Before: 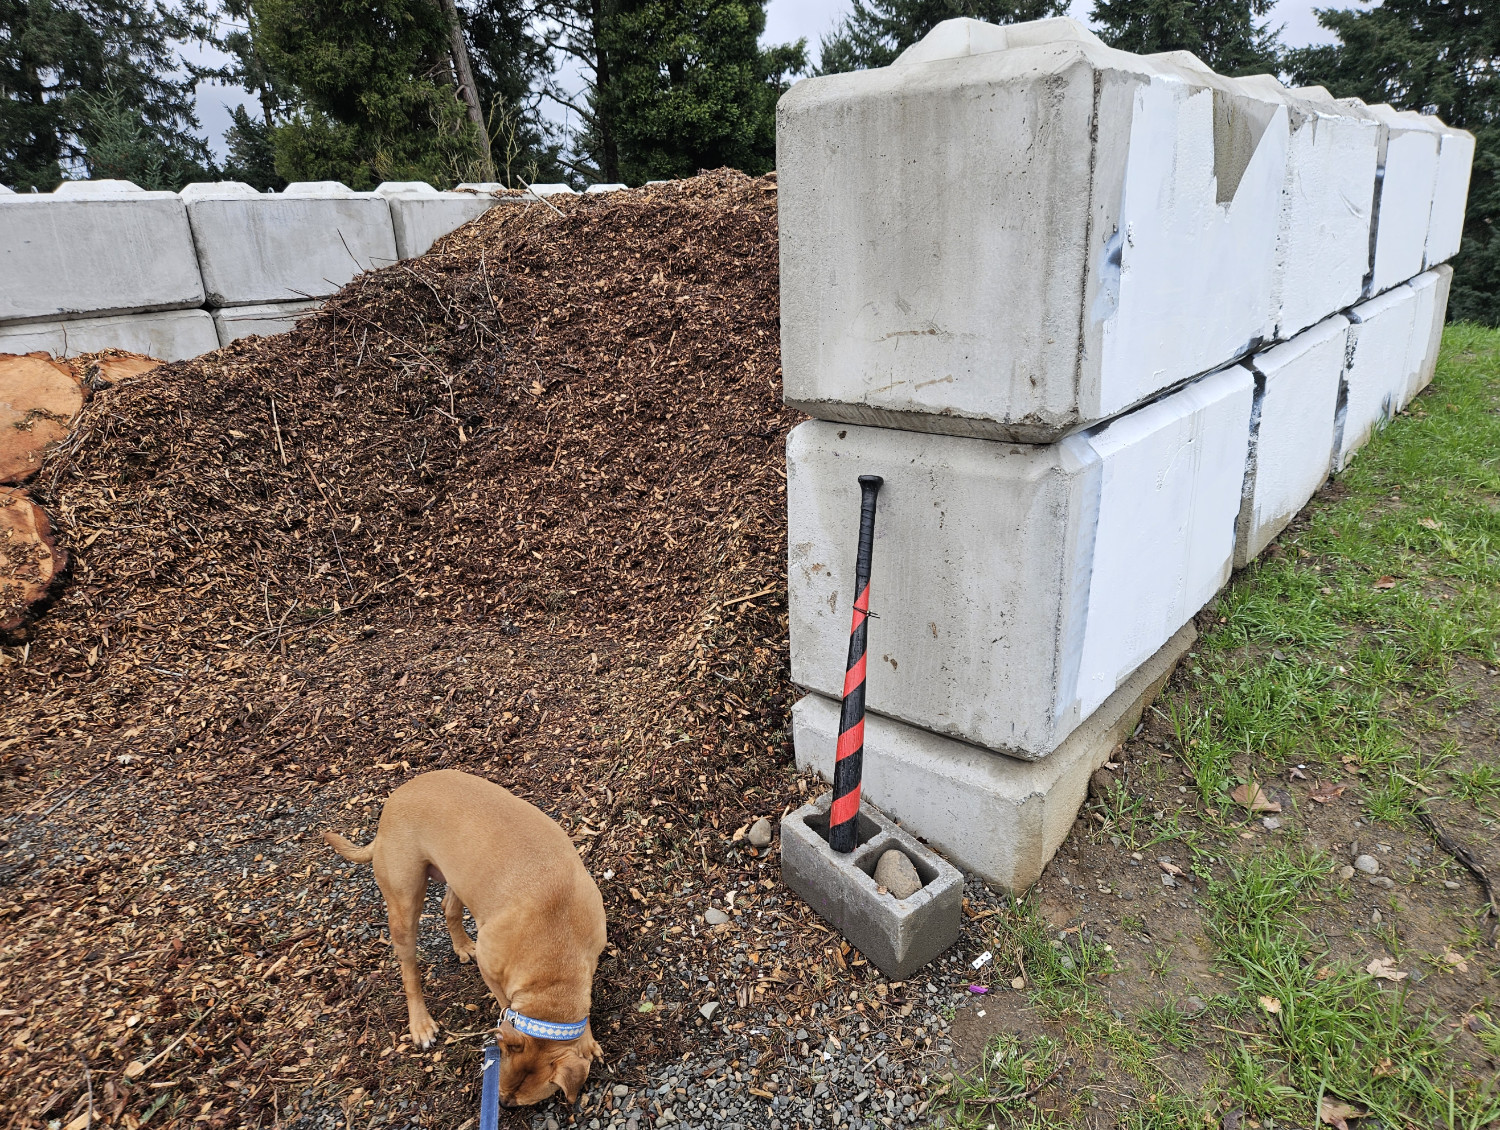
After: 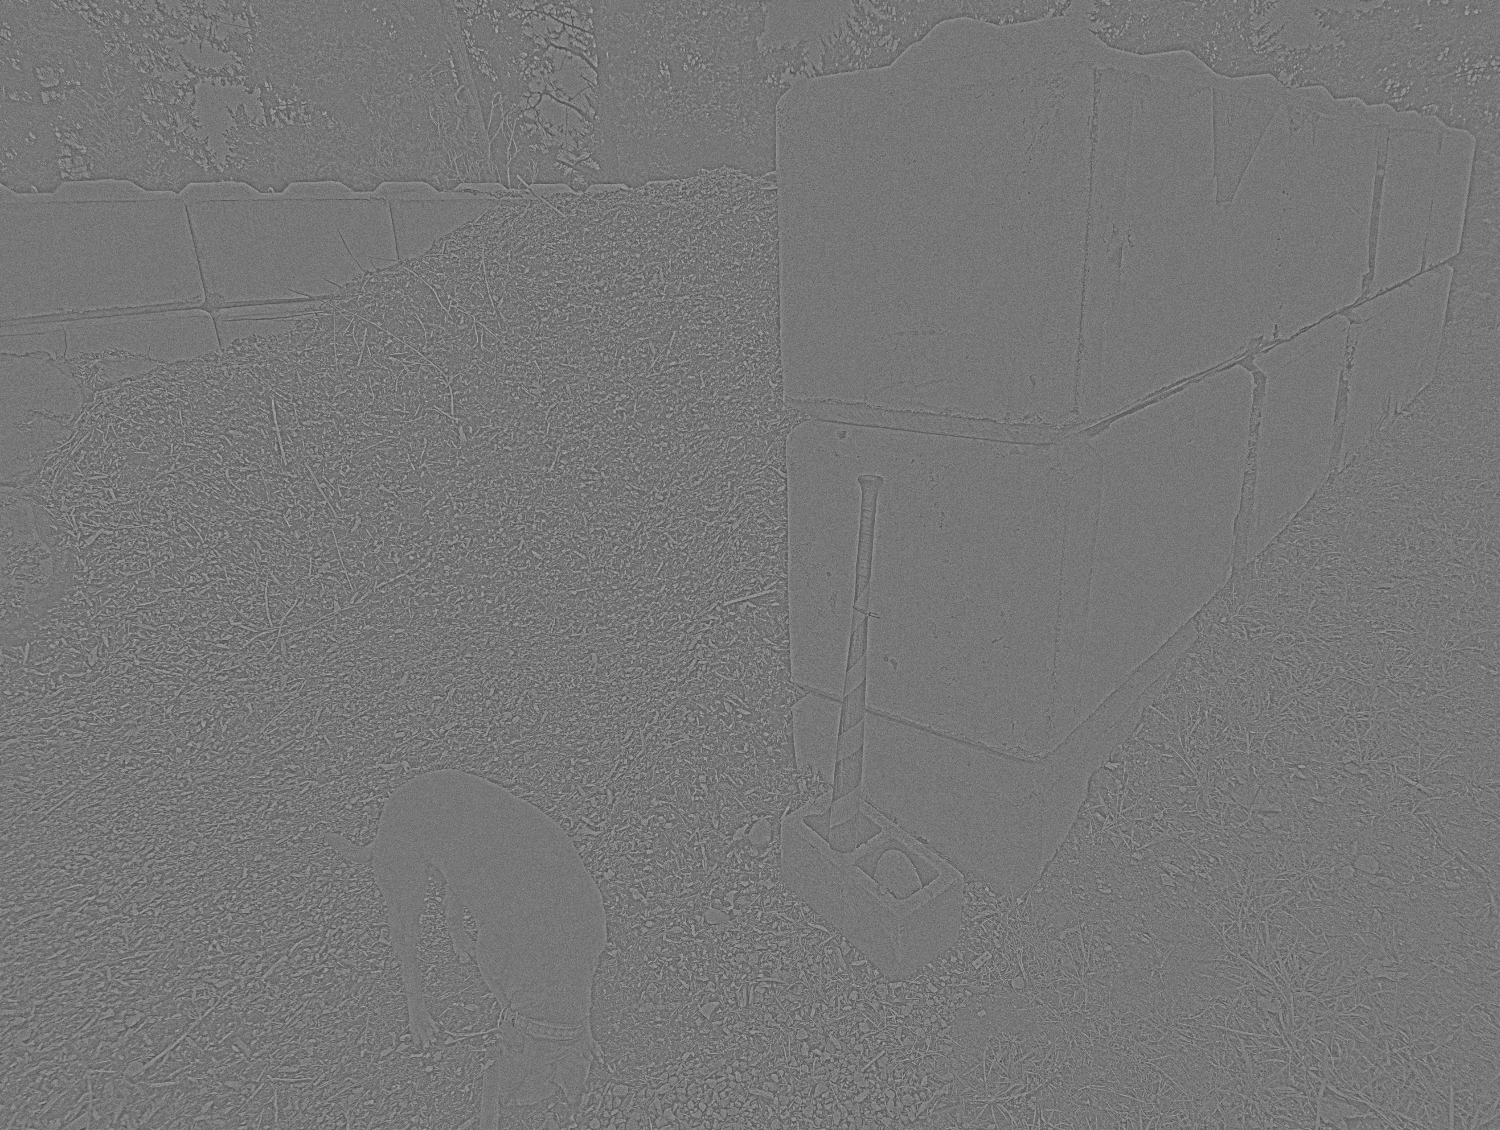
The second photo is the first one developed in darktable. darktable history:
highpass: sharpness 5.84%, contrast boost 8.44%
grain: on, module defaults
rgb levels: preserve colors max RGB
